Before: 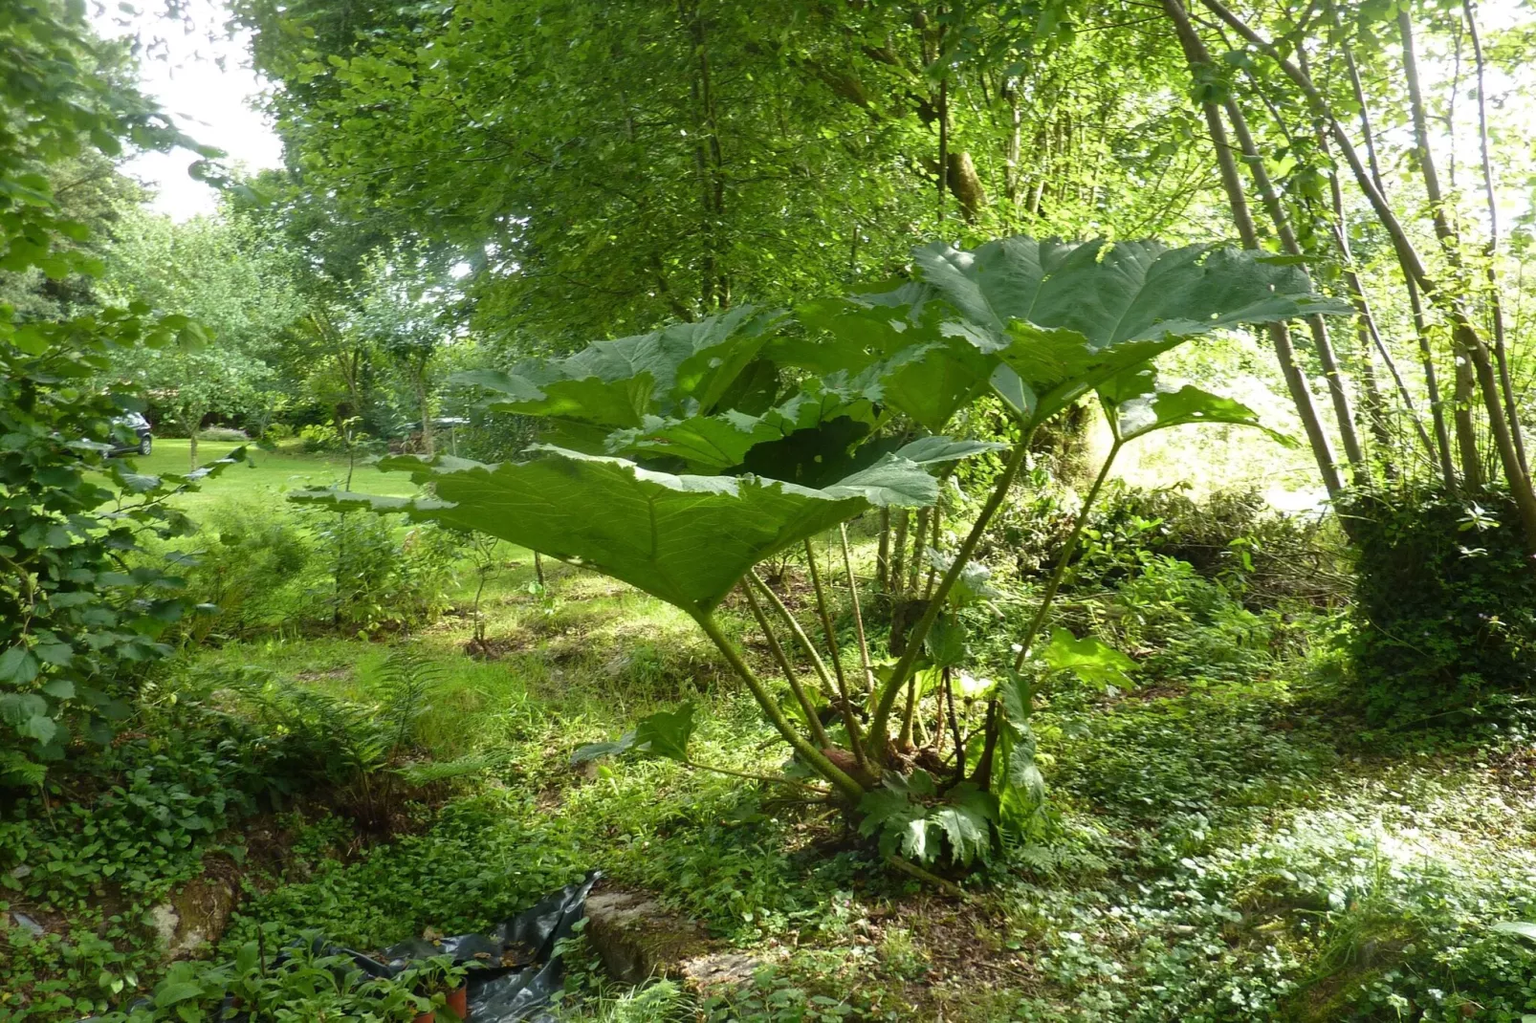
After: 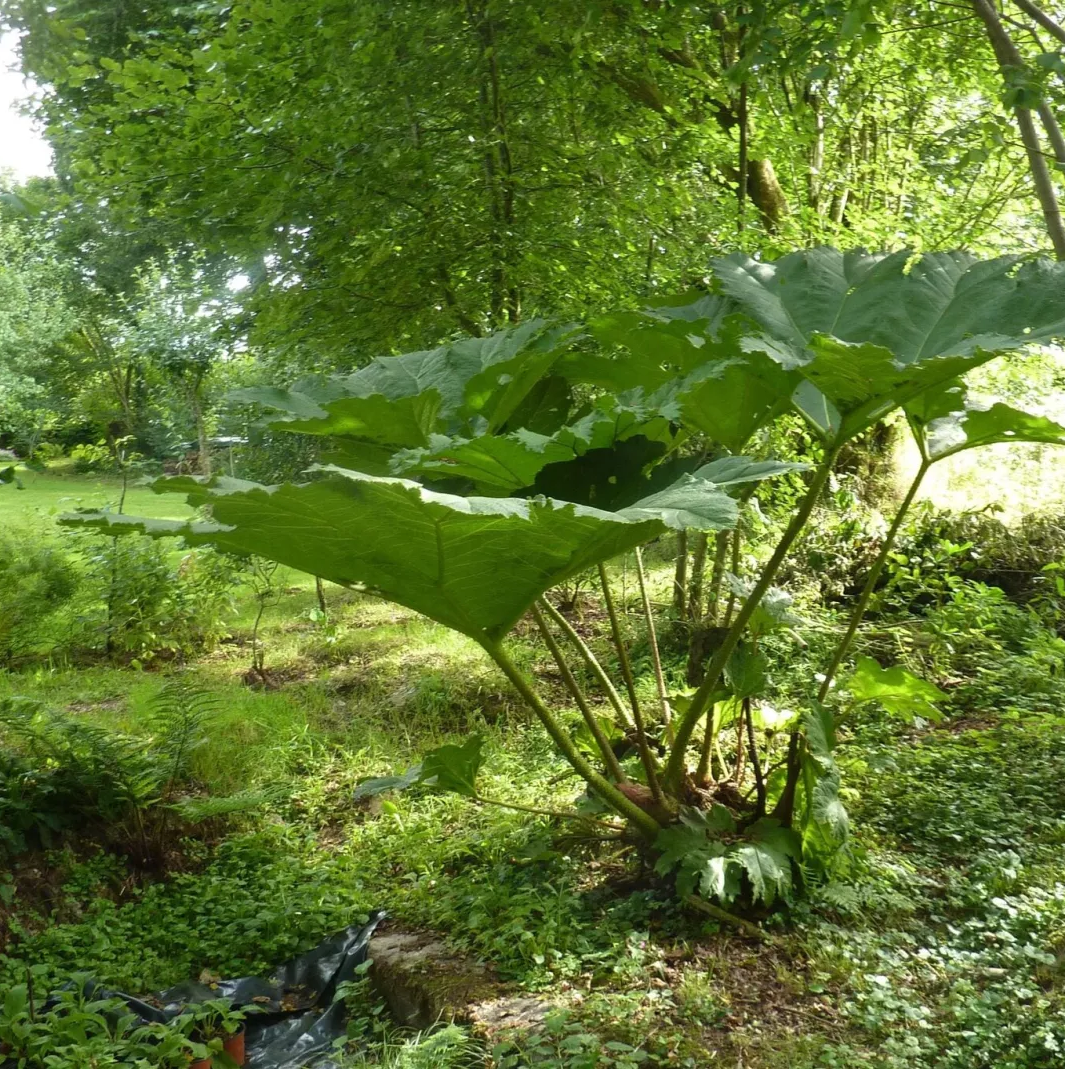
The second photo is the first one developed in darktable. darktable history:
crop and rotate: left 15.15%, right 18.536%
